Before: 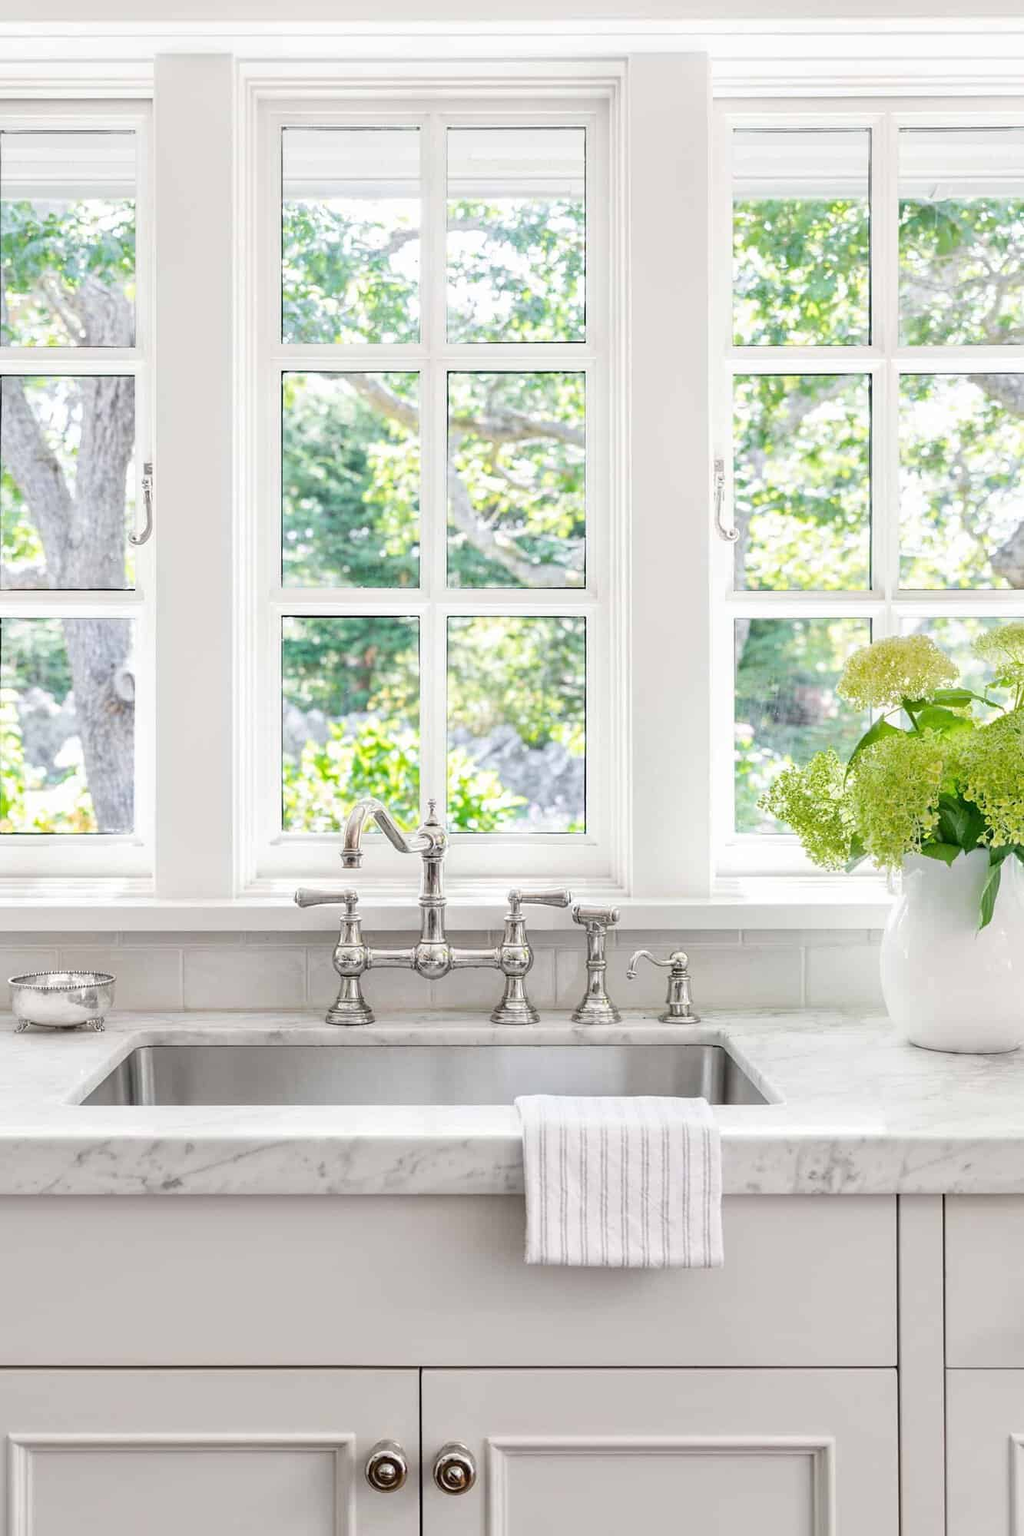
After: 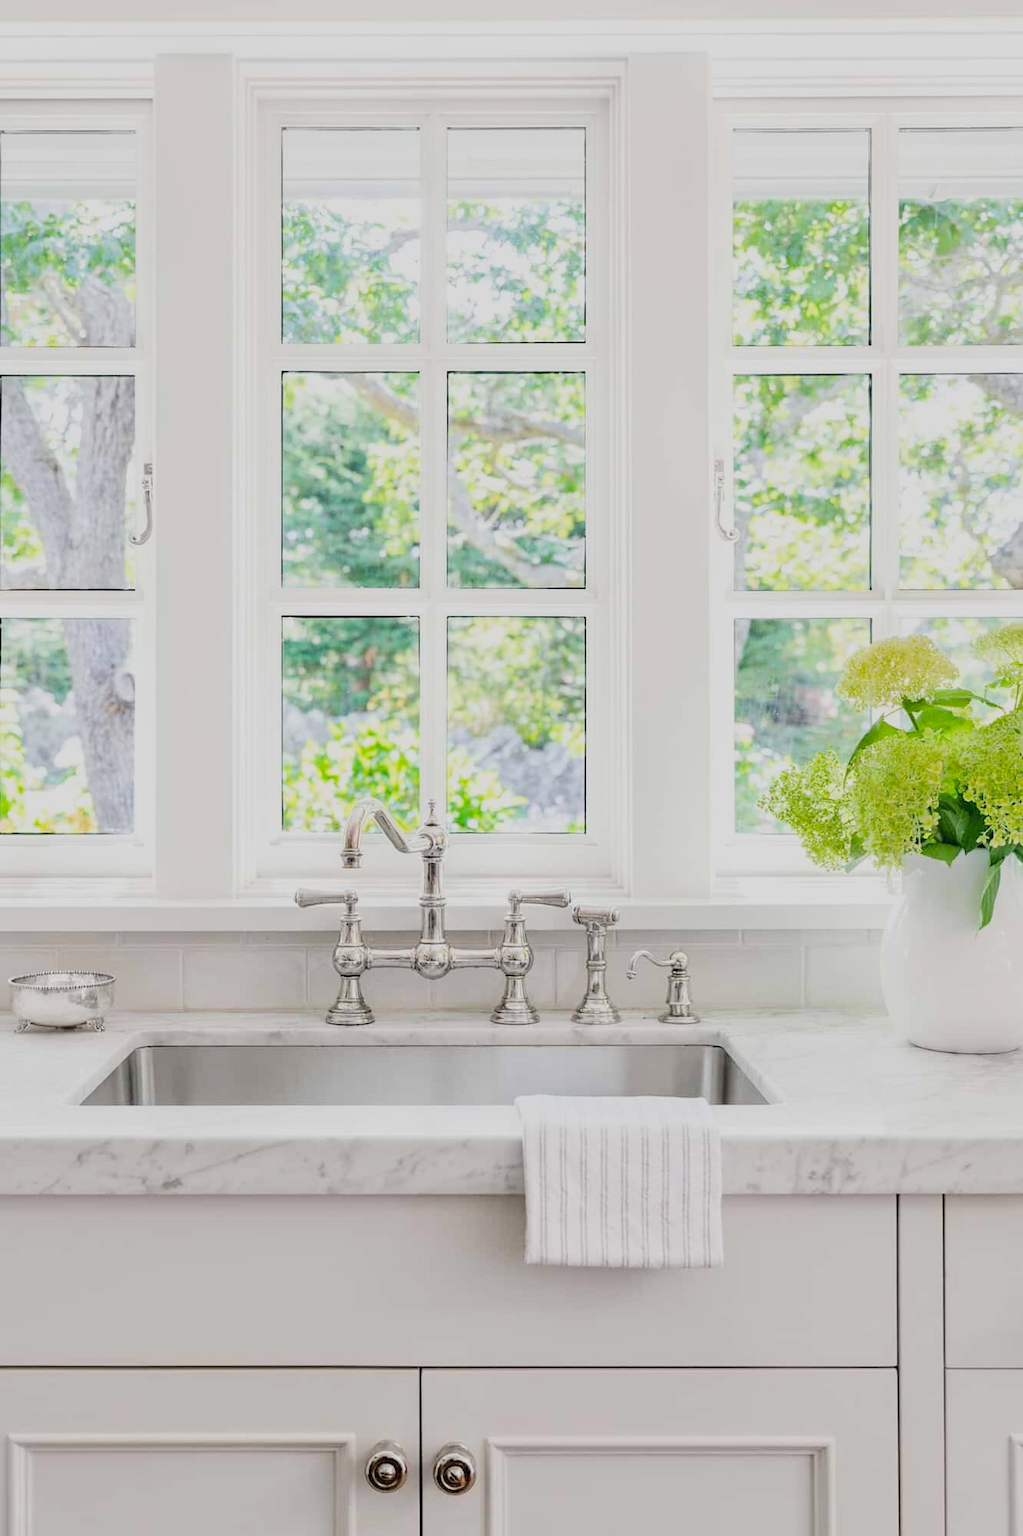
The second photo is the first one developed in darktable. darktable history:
filmic rgb: black relative exposure -7.65 EV, white relative exposure 4.56 EV, hardness 3.61
contrast brightness saturation: contrast 0.03, brightness 0.06, saturation 0.13
